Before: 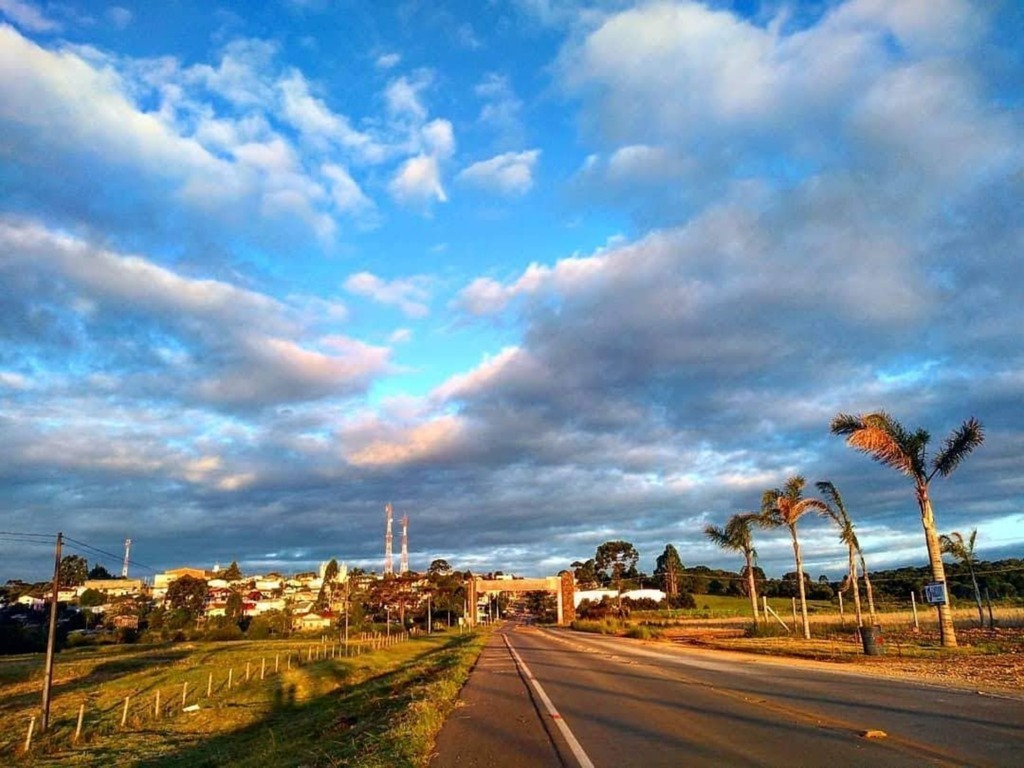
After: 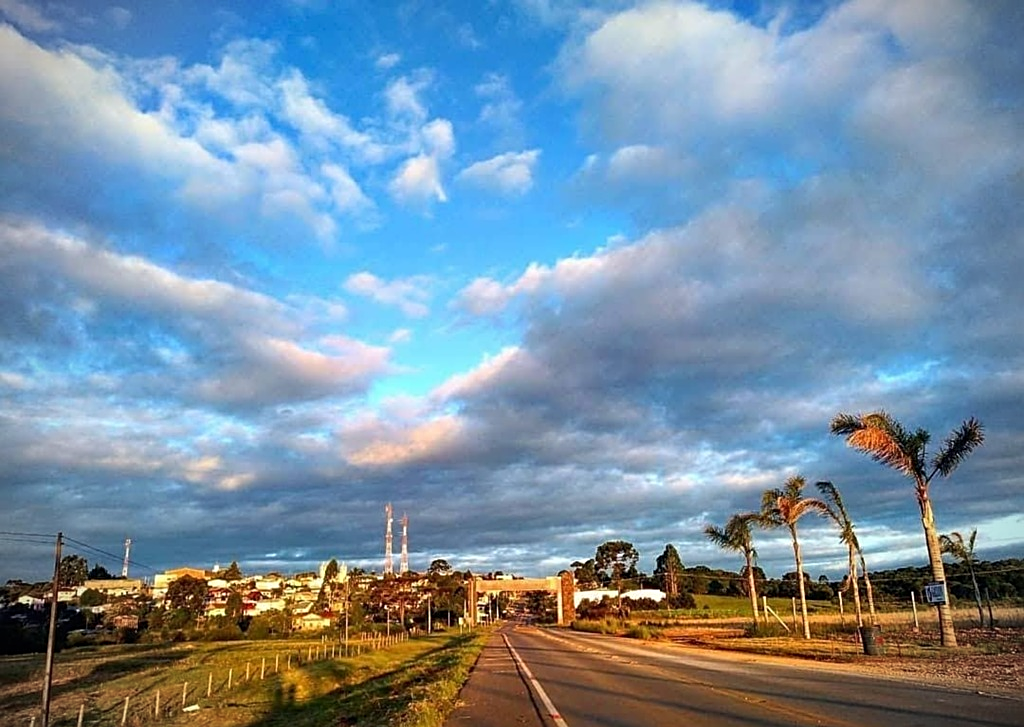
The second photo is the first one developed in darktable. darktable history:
crop and rotate: top 0.012%, bottom 5.231%
sharpen: on, module defaults
vignetting: on, module defaults
